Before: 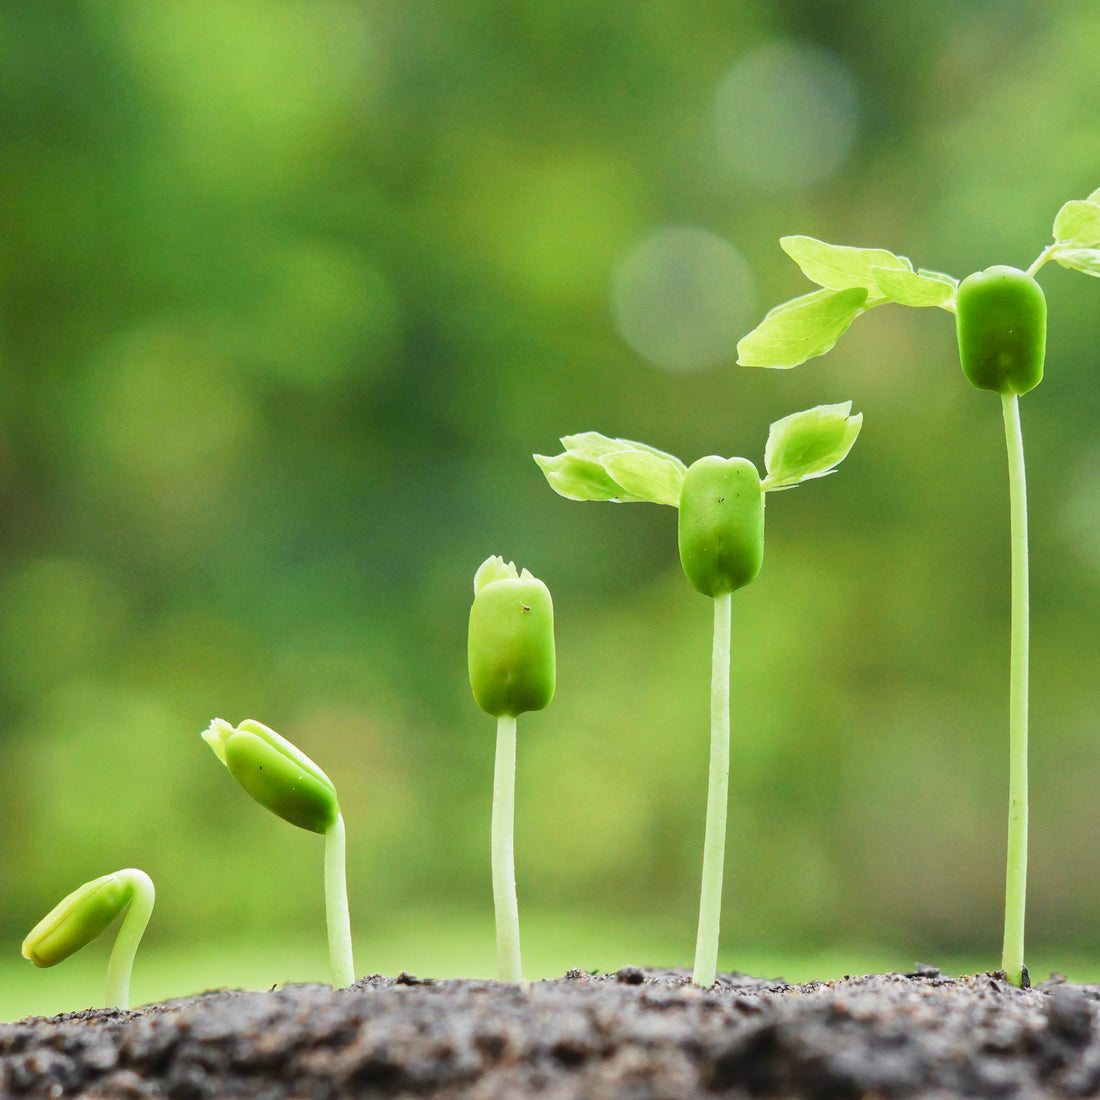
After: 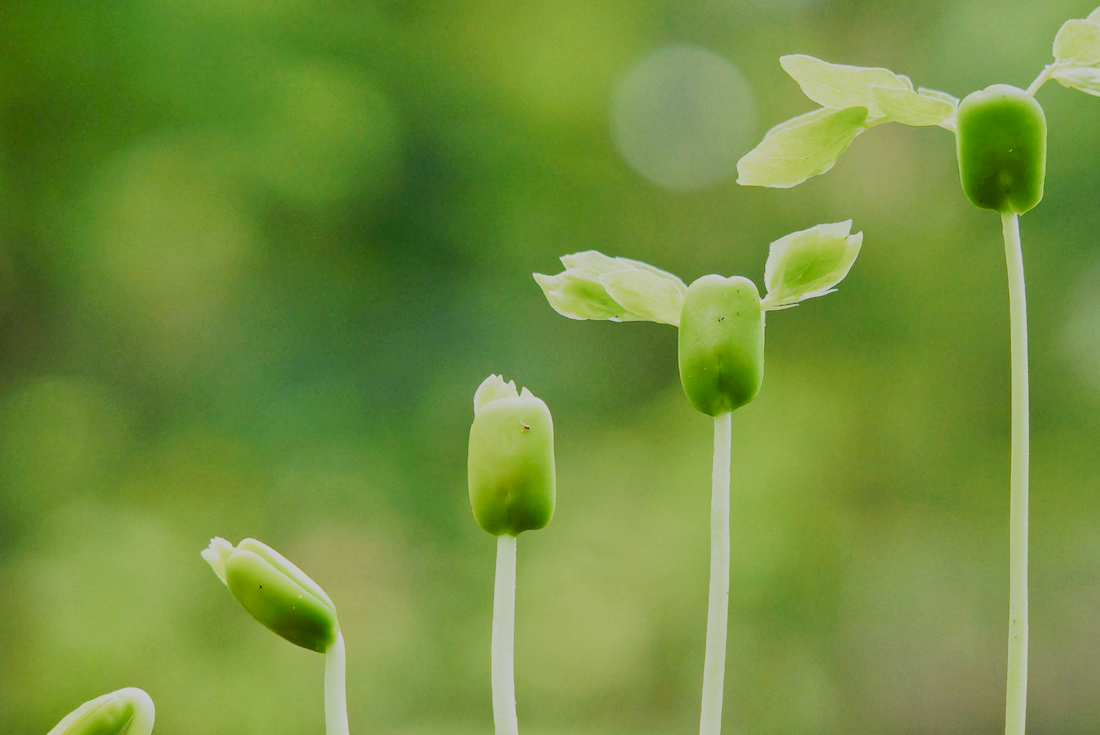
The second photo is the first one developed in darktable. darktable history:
filmic rgb: black relative exposure -7.65 EV, white relative exposure 4.56 EV, hardness 3.61, preserve chrominance no, color science v5 (2021), contrast in shadows safe, contrast in highlights safe
crop: top 16.469%, bottom 16.704%
